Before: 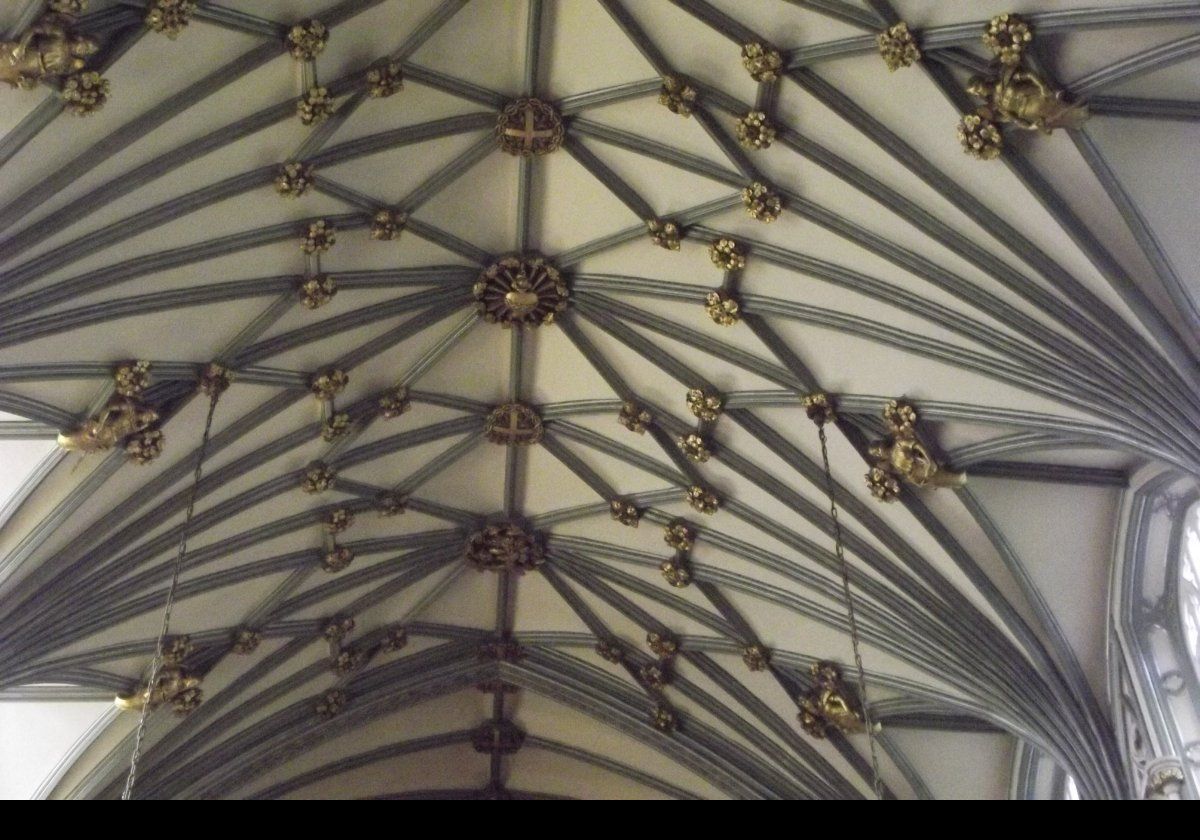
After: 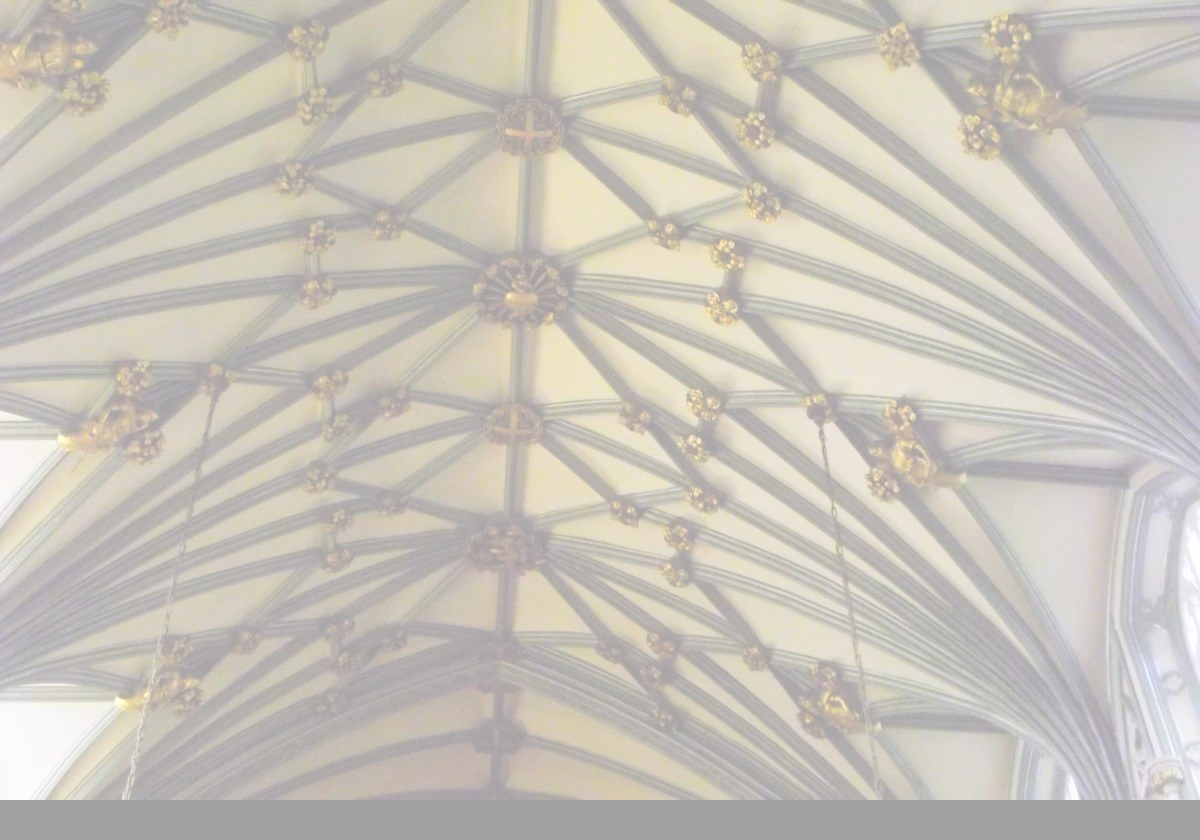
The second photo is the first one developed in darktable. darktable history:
tone equalizer: on, module defaults
contrast brightness saturation: brightness 0.996
exposure: black level correction -0.062, exposure -0.049 EV, compensate highlight preservation false
